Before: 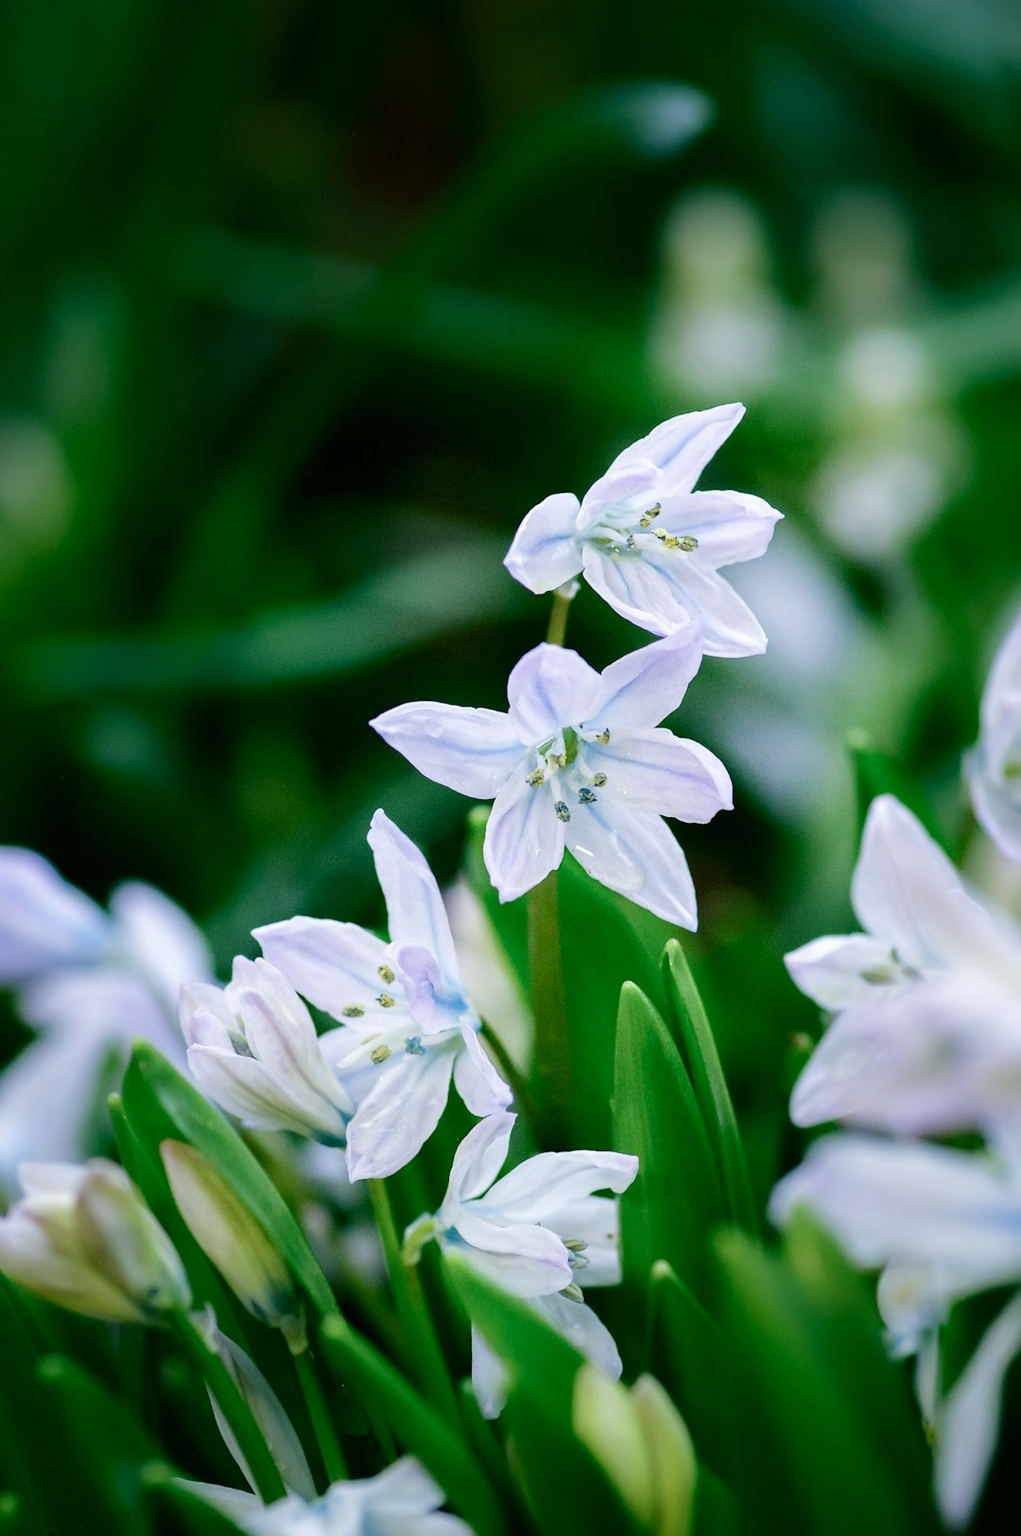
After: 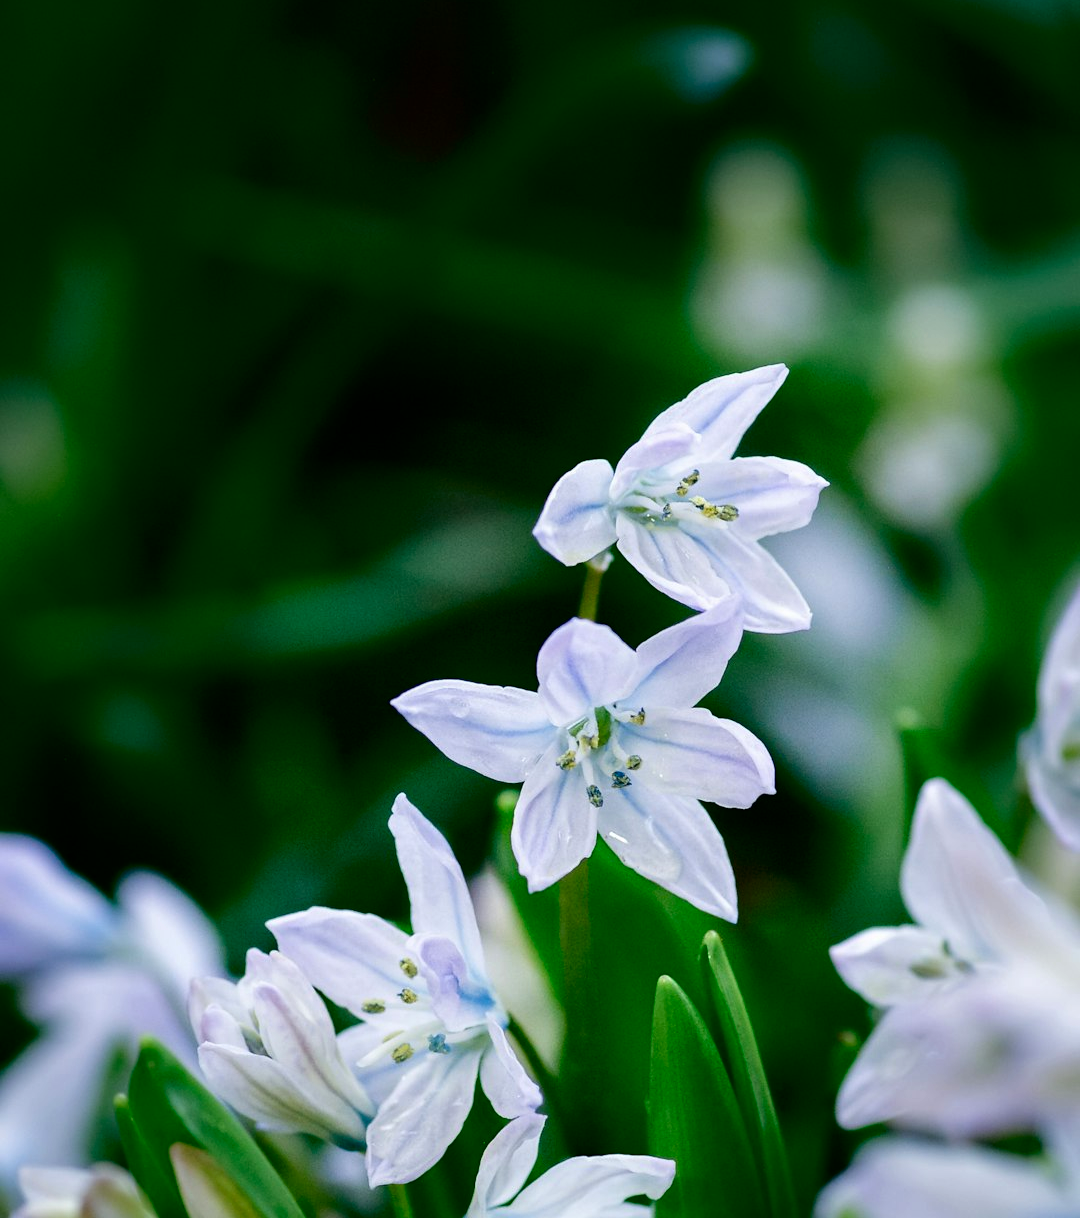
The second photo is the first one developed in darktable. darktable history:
crop: top 3.857%, bottom 21.132%
contrast brightness saturation: contrast 0.07, brightness -0.14, saturation 0.11
